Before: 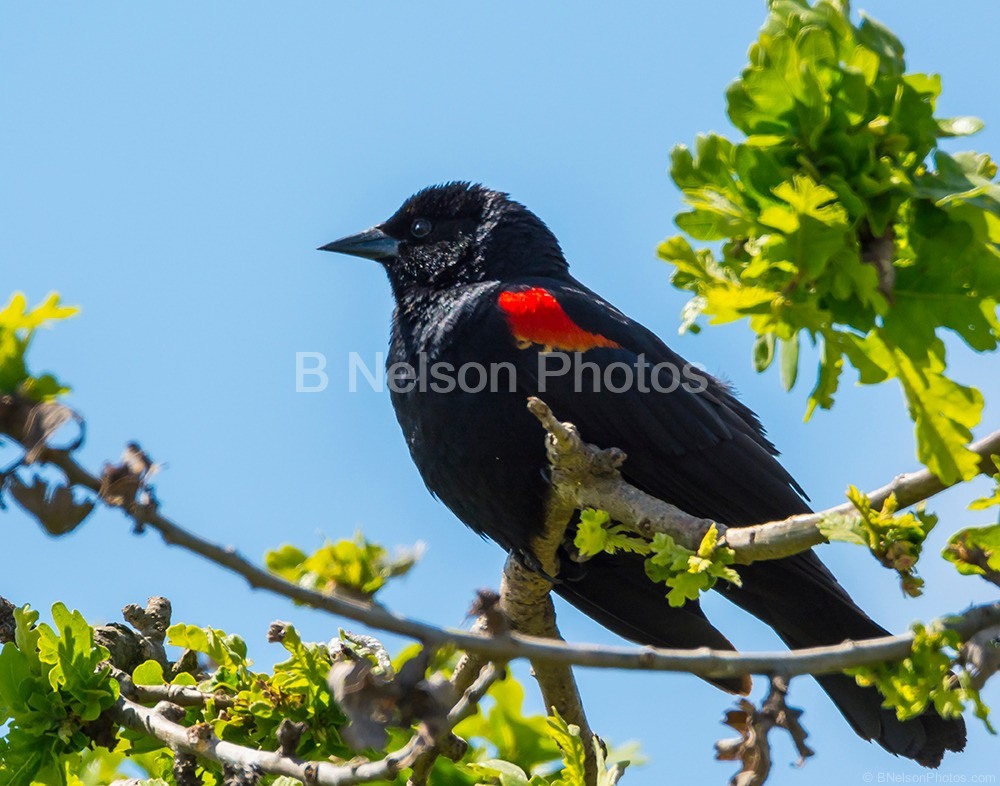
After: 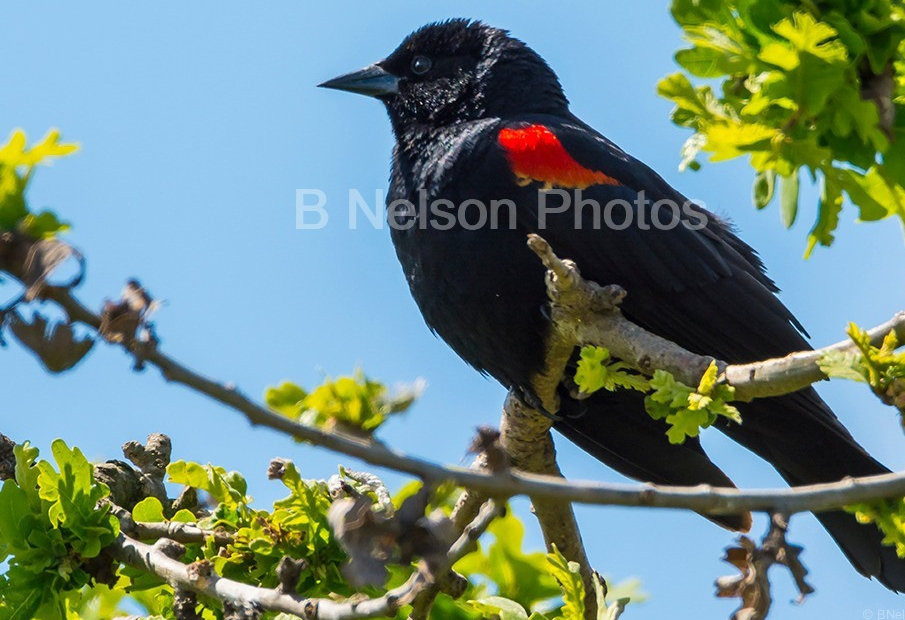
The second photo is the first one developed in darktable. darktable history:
crop: top 20.76%, right 9.462%, bottom 0.241%
